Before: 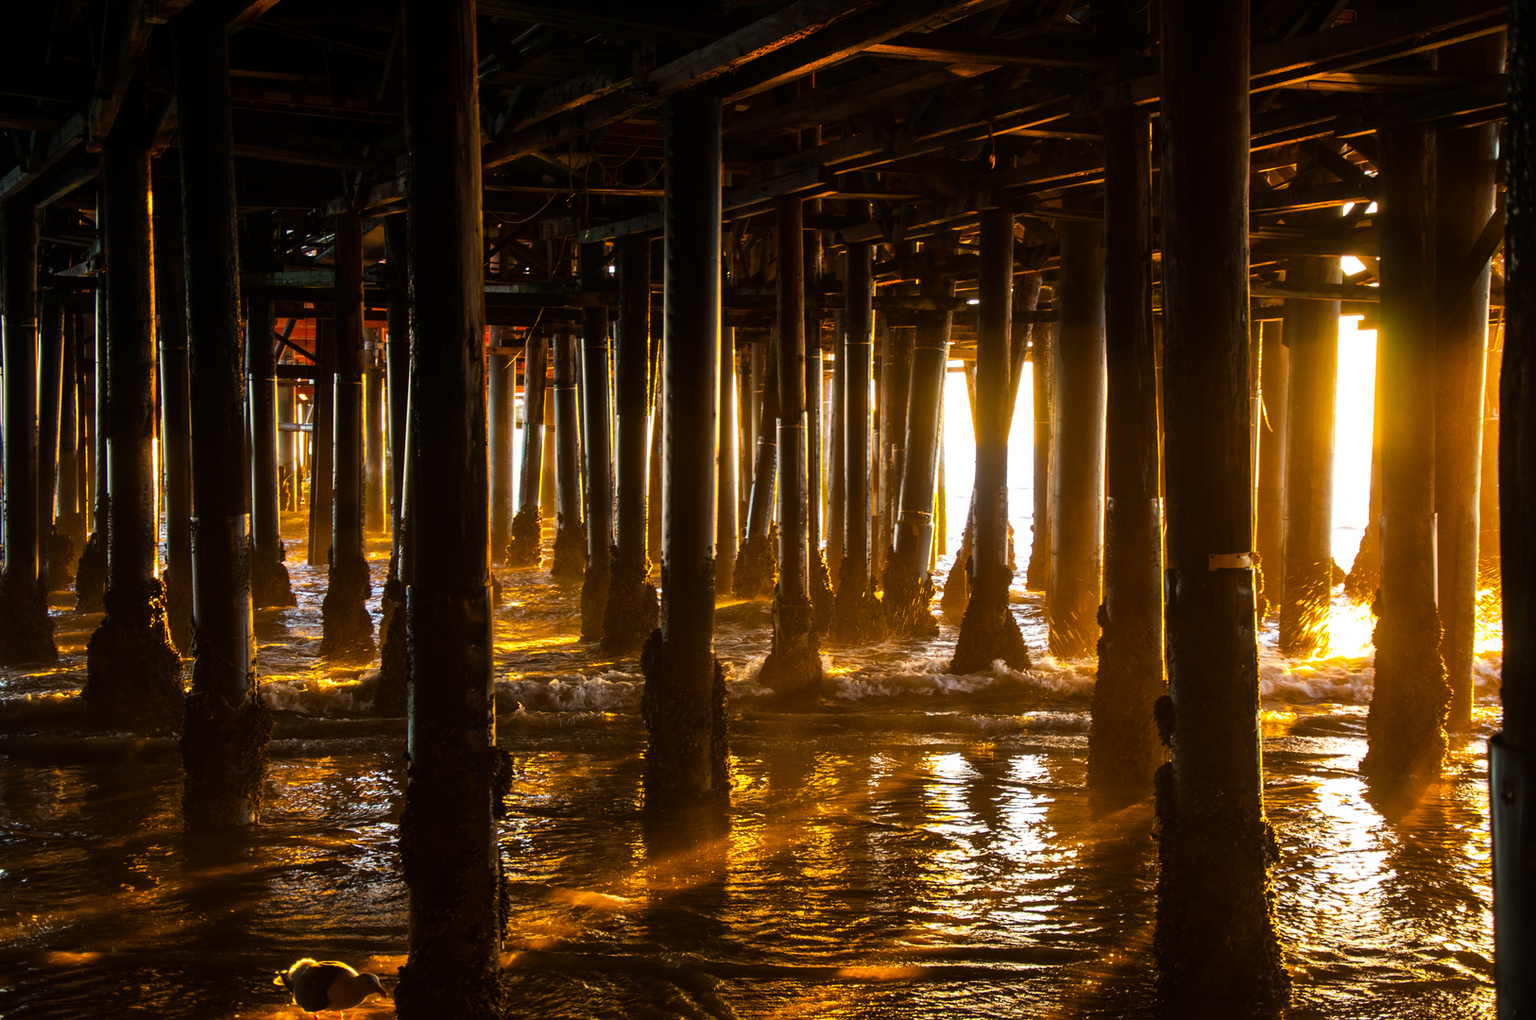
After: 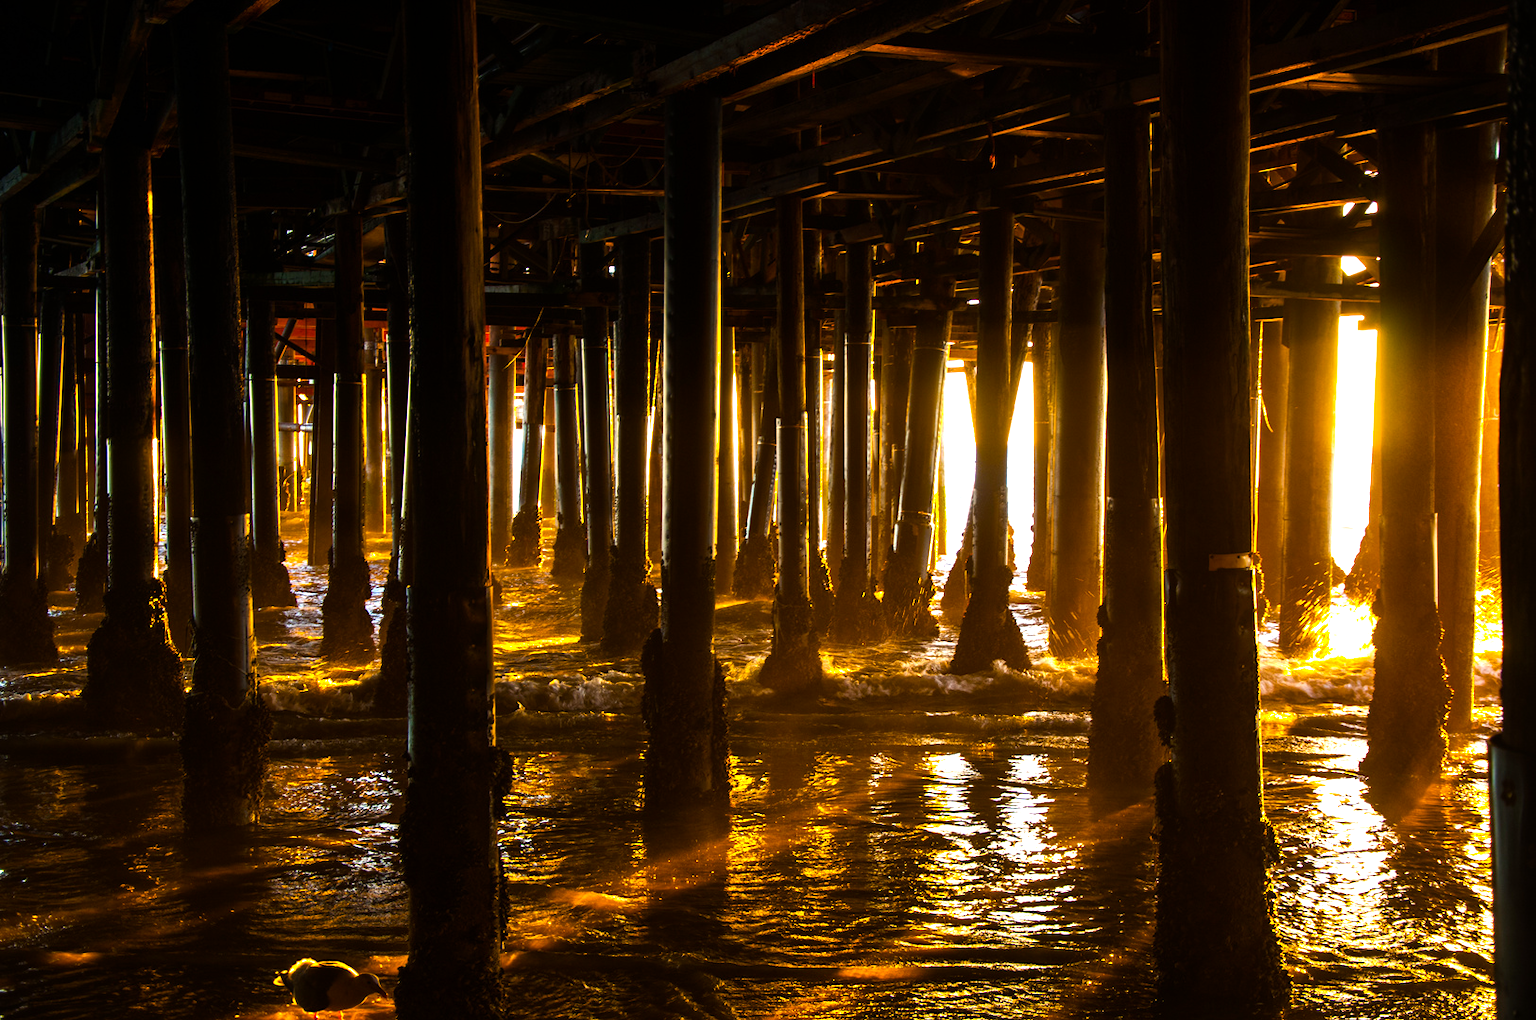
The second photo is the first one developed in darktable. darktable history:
color balance rgb: perceptual saturation grading › global saturation 25.869%, perceptual brilliance grading › global brilliance 15.71%, perceptual brilliance grading › shadows -35.201%, global vibrance 25.342%
